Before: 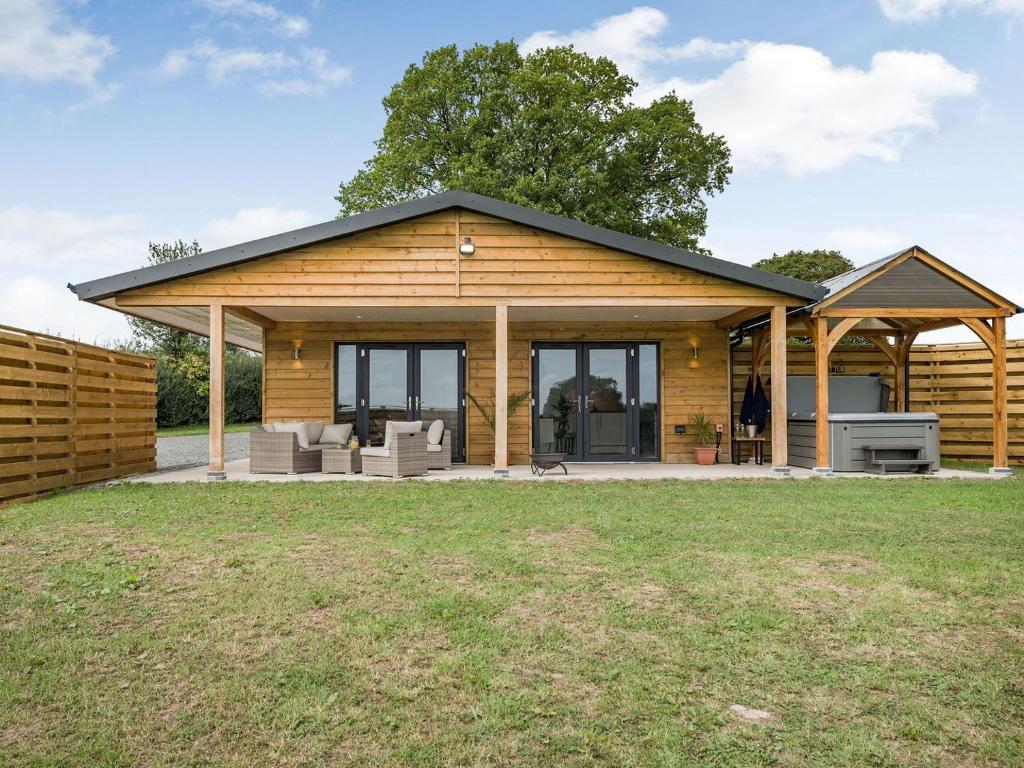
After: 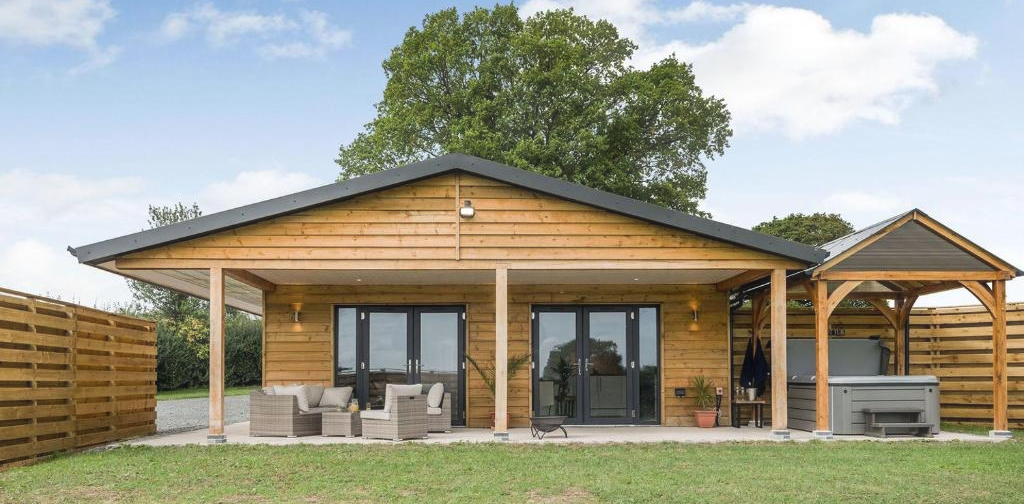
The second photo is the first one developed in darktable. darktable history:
crop and rotate: top 4.848%, bottom 29.503%
haze removal: strength -0.1, adaptive false
